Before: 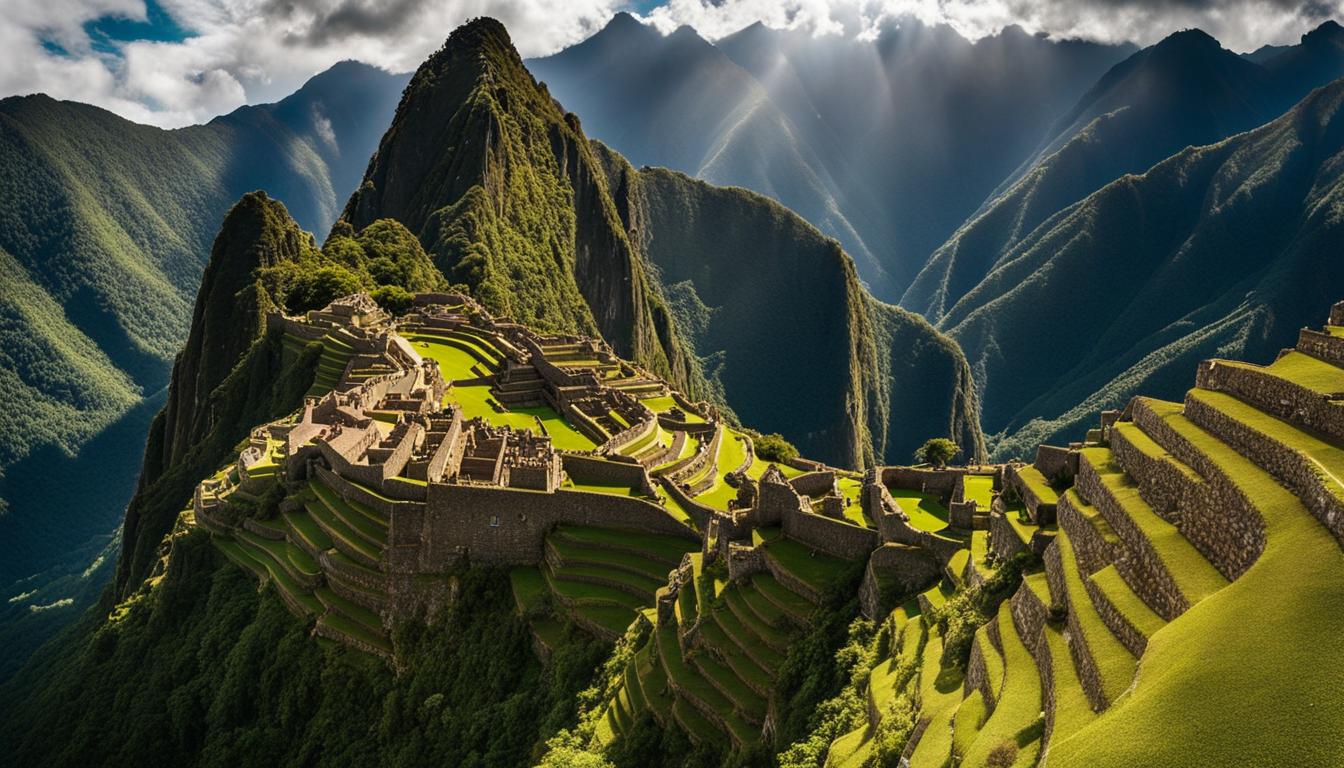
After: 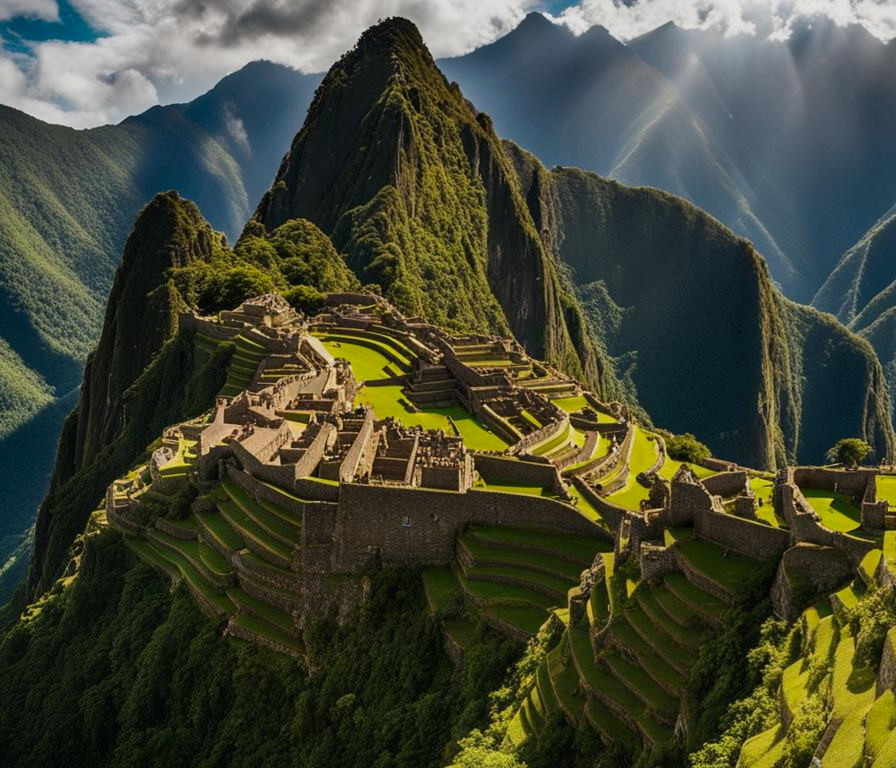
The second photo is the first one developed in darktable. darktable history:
crop and rotate: left 6.617%, right 26.717%
shadows and highlights: radius 121.13, shadows 21.4, white point adjustment -9.72, highlights -14.39, soften with gaussian
